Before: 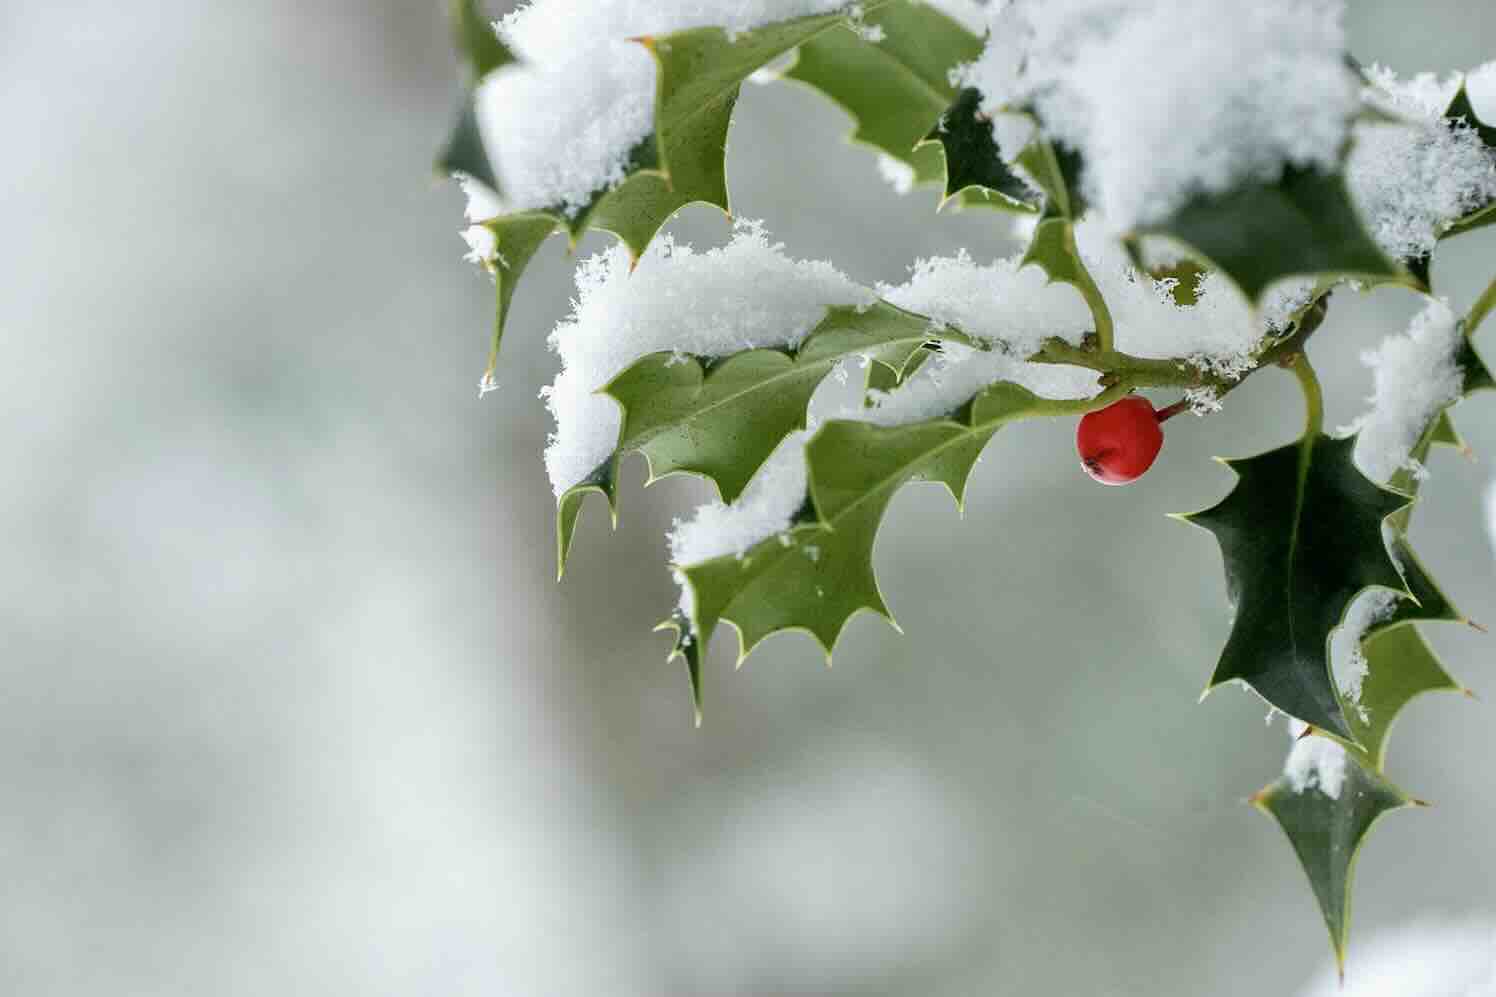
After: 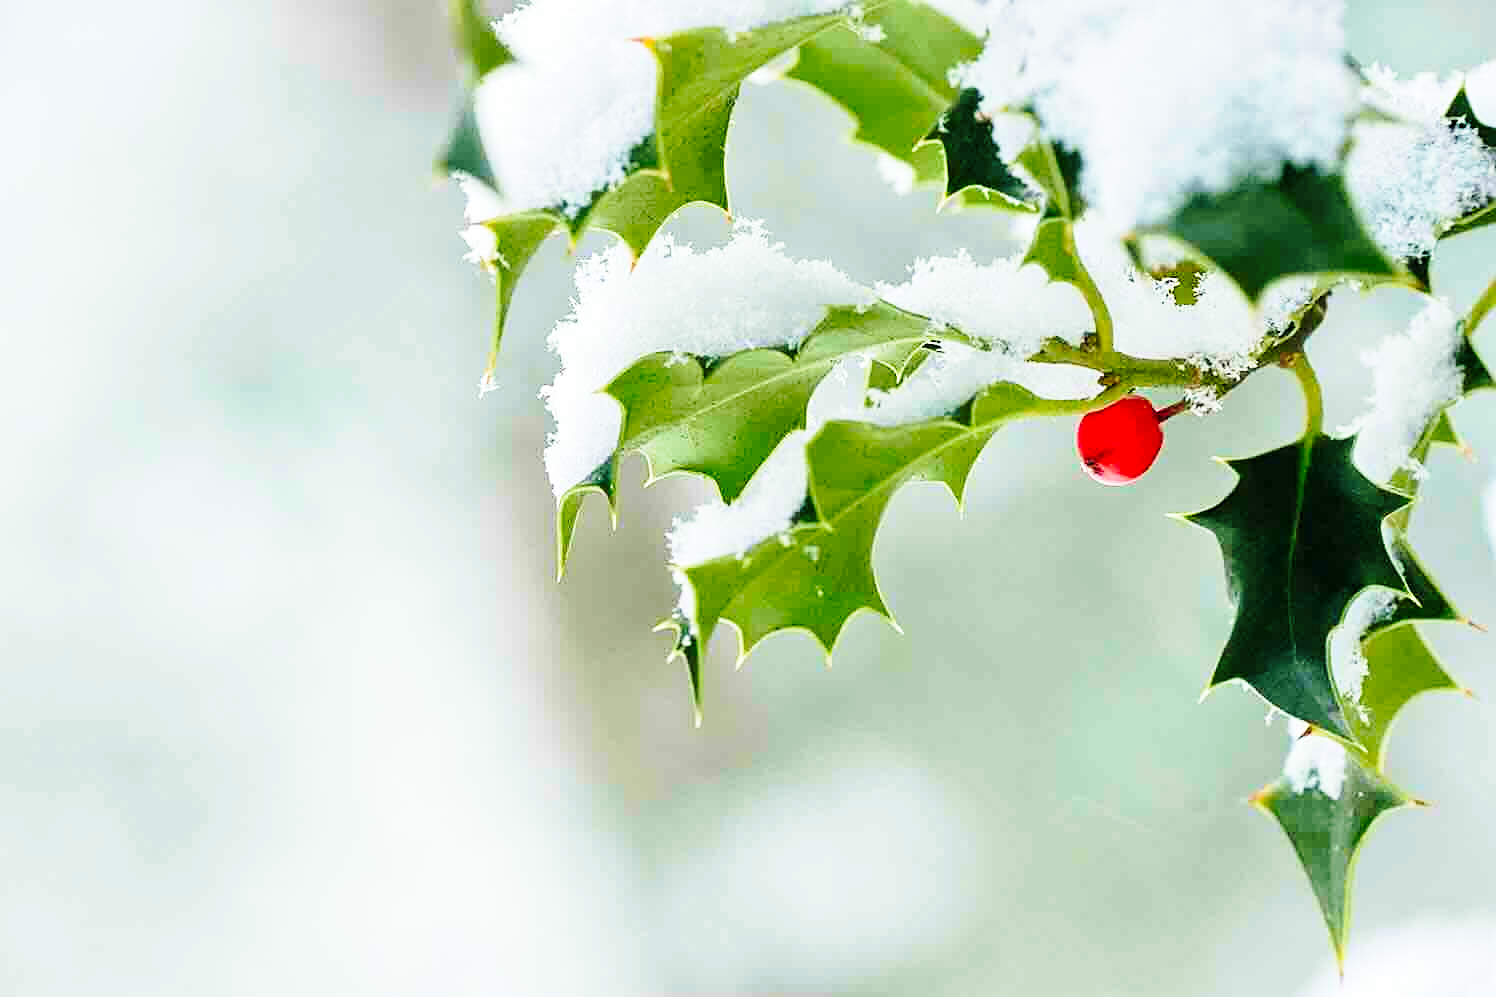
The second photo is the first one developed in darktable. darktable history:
velvia: on, module defaults
contrast brightness saturation: contrast 0.074, brightness 0.08, saturation 0.179
base curve: curves: ch0 [(0, 0) (0.028, 0.03) (0.121, 0.232) (0.46, 0.748) (0.859, 0.968) (1, 1)], preserve colors none
sharpen: amount 0.492
exposure: compensate highlight preservation false
